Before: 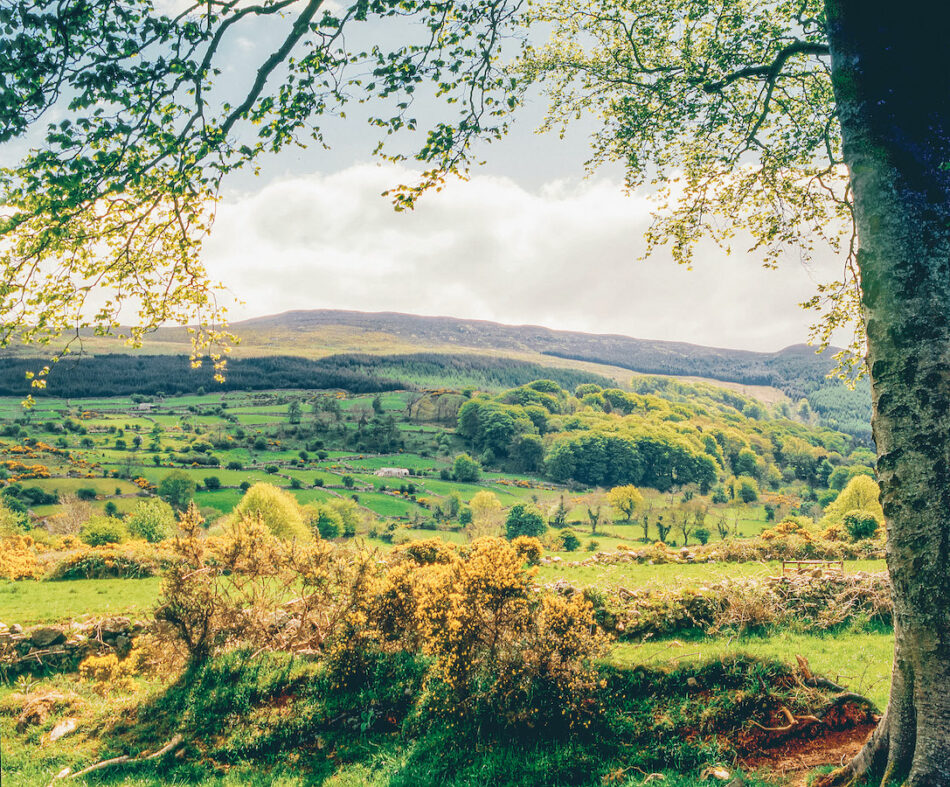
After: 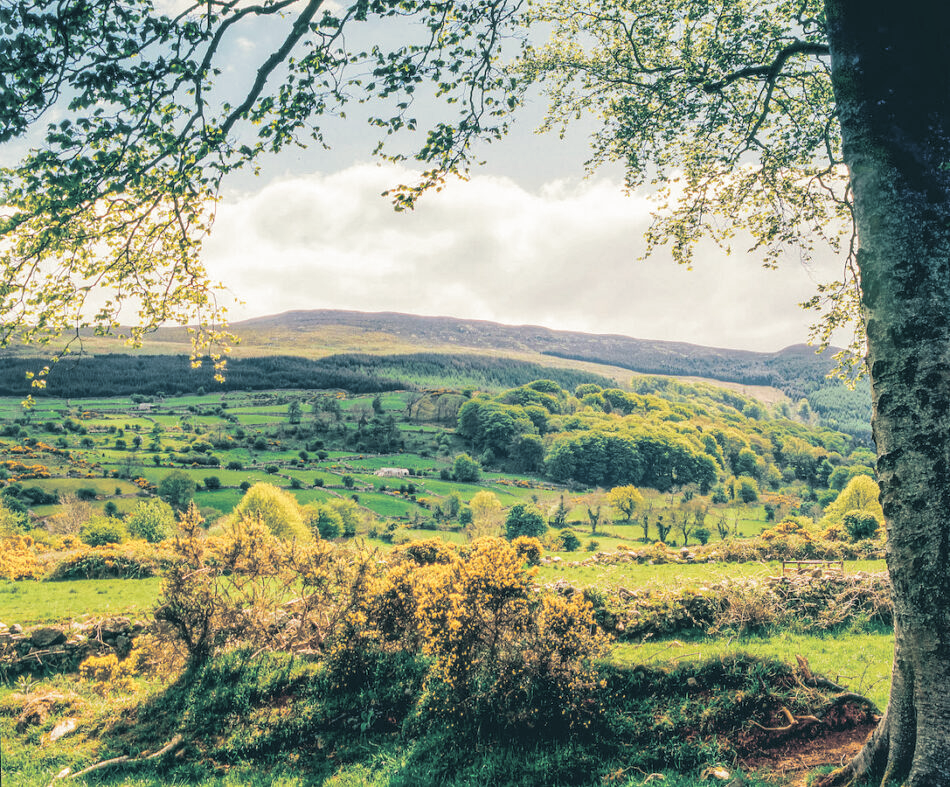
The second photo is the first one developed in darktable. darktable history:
local contrast: highlights 100%, shadows 100%, detail 120%, midtone range 0.2
split-toning: shadows › hue 205.2°, shadows › saturation 0.29, highlights › hue 50.4°, highlights › saturation 0.38, balance -49.9
